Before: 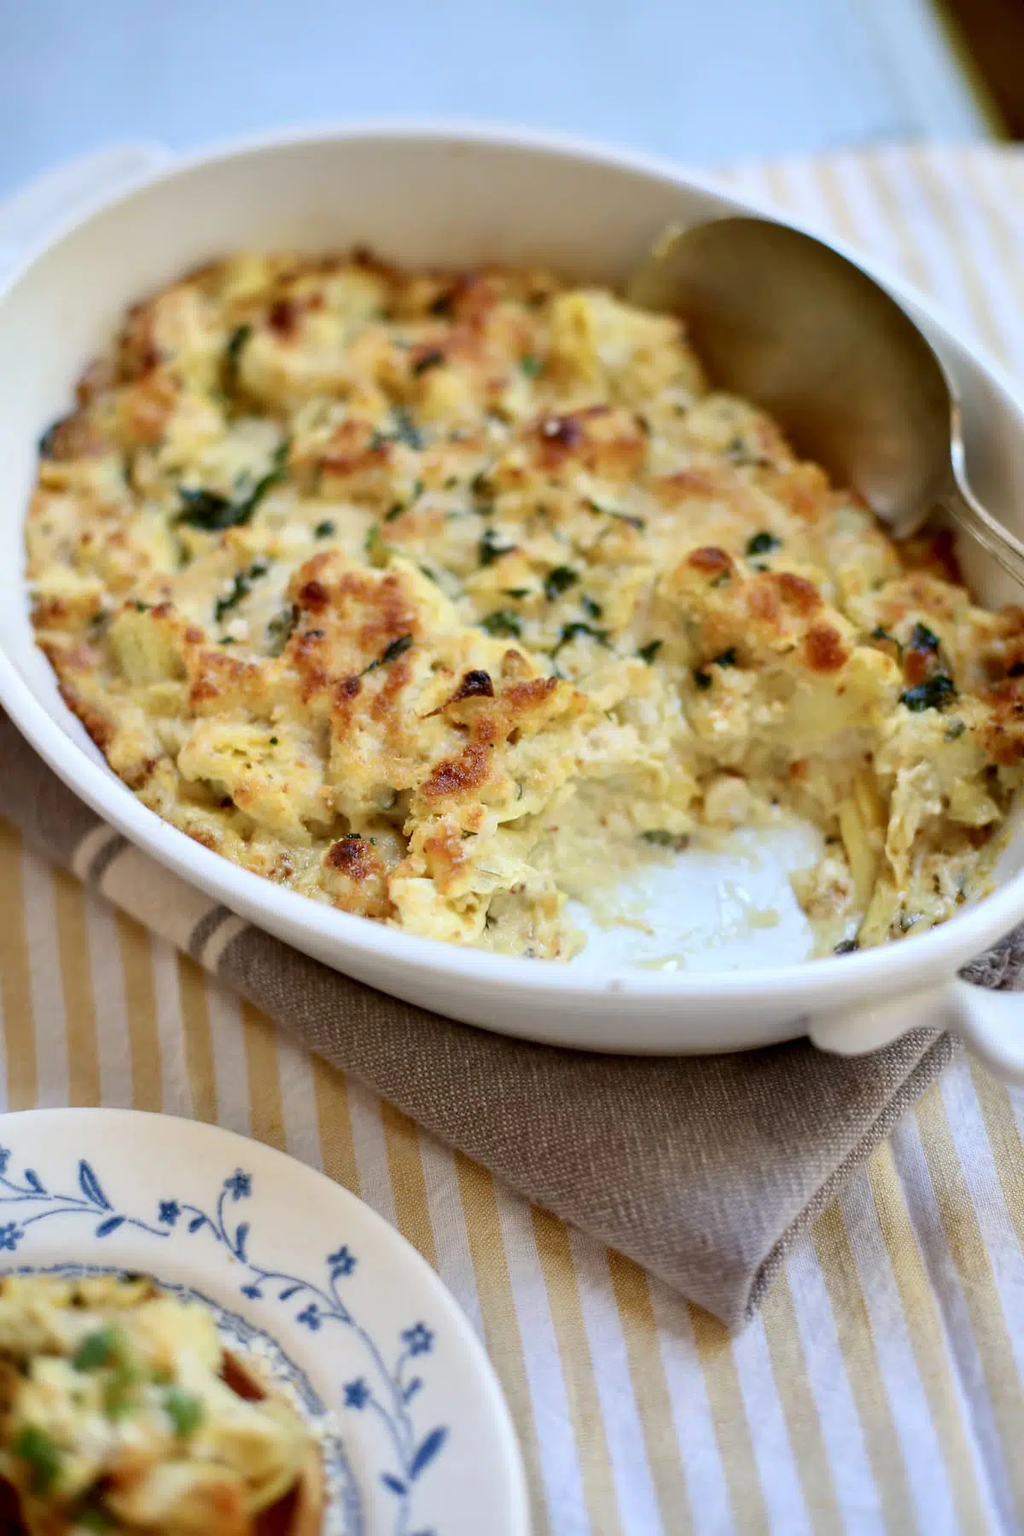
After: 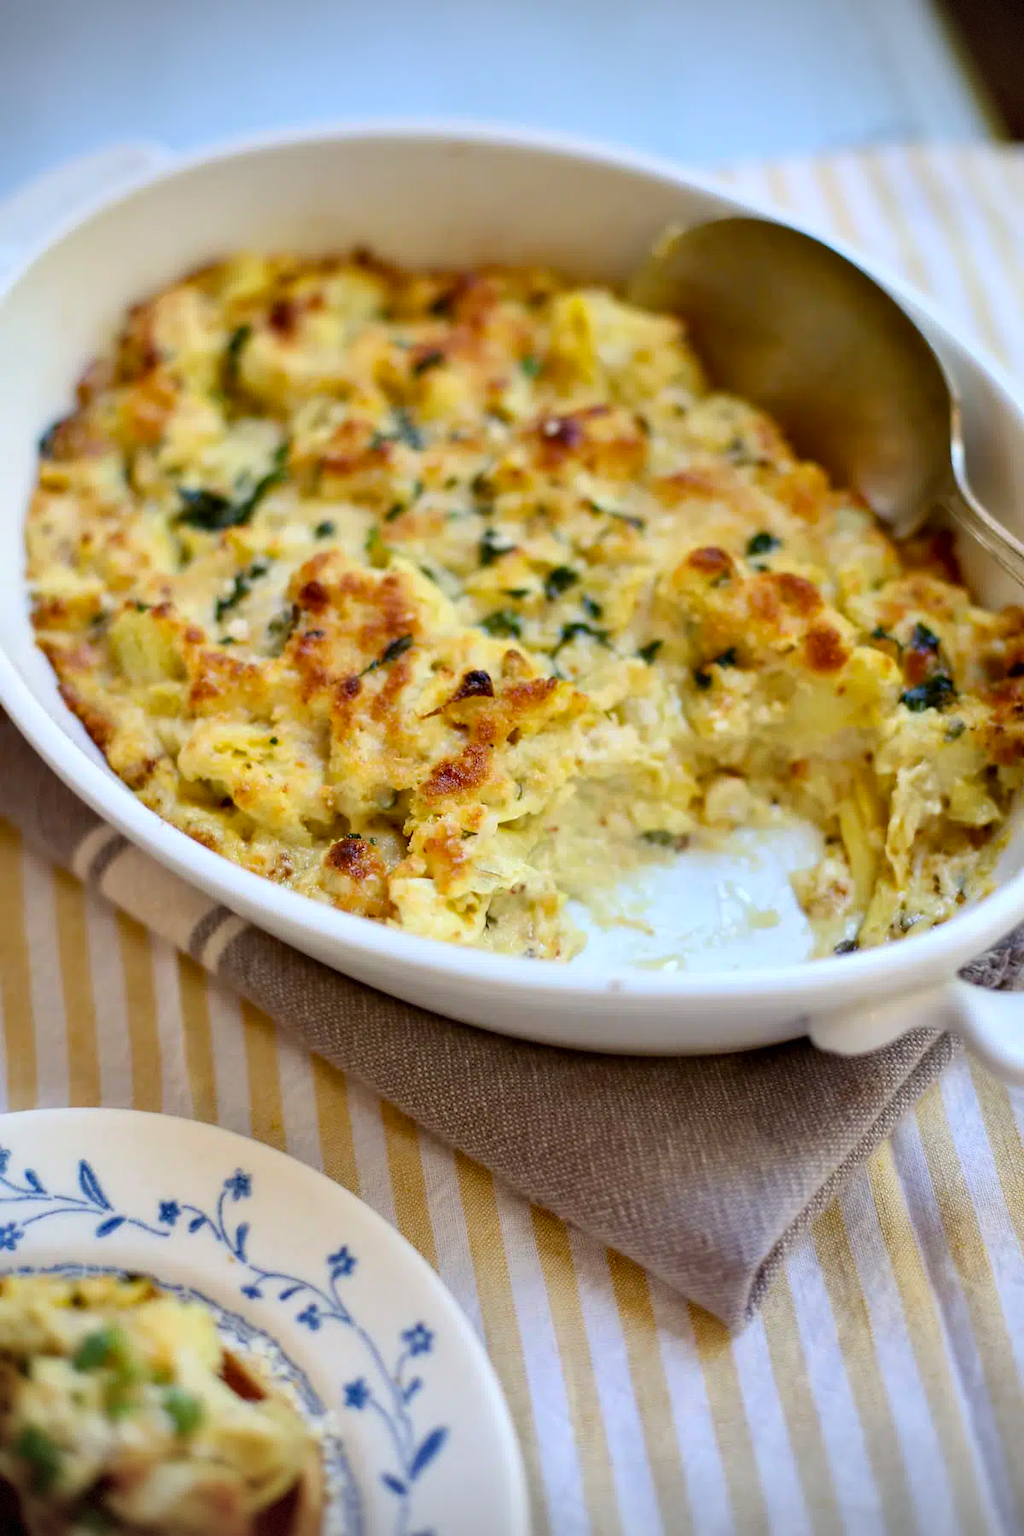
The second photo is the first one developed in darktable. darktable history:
color balance rgb: shadows lift › chroma 3.059%, shadows lift › hue 280.73°, perceptual saturation grading › global saturation 17.226%, global vibrance 20%
vignetting: fall-off start 97.23%, width/height ratio 1.182, dithering 8-bit output
